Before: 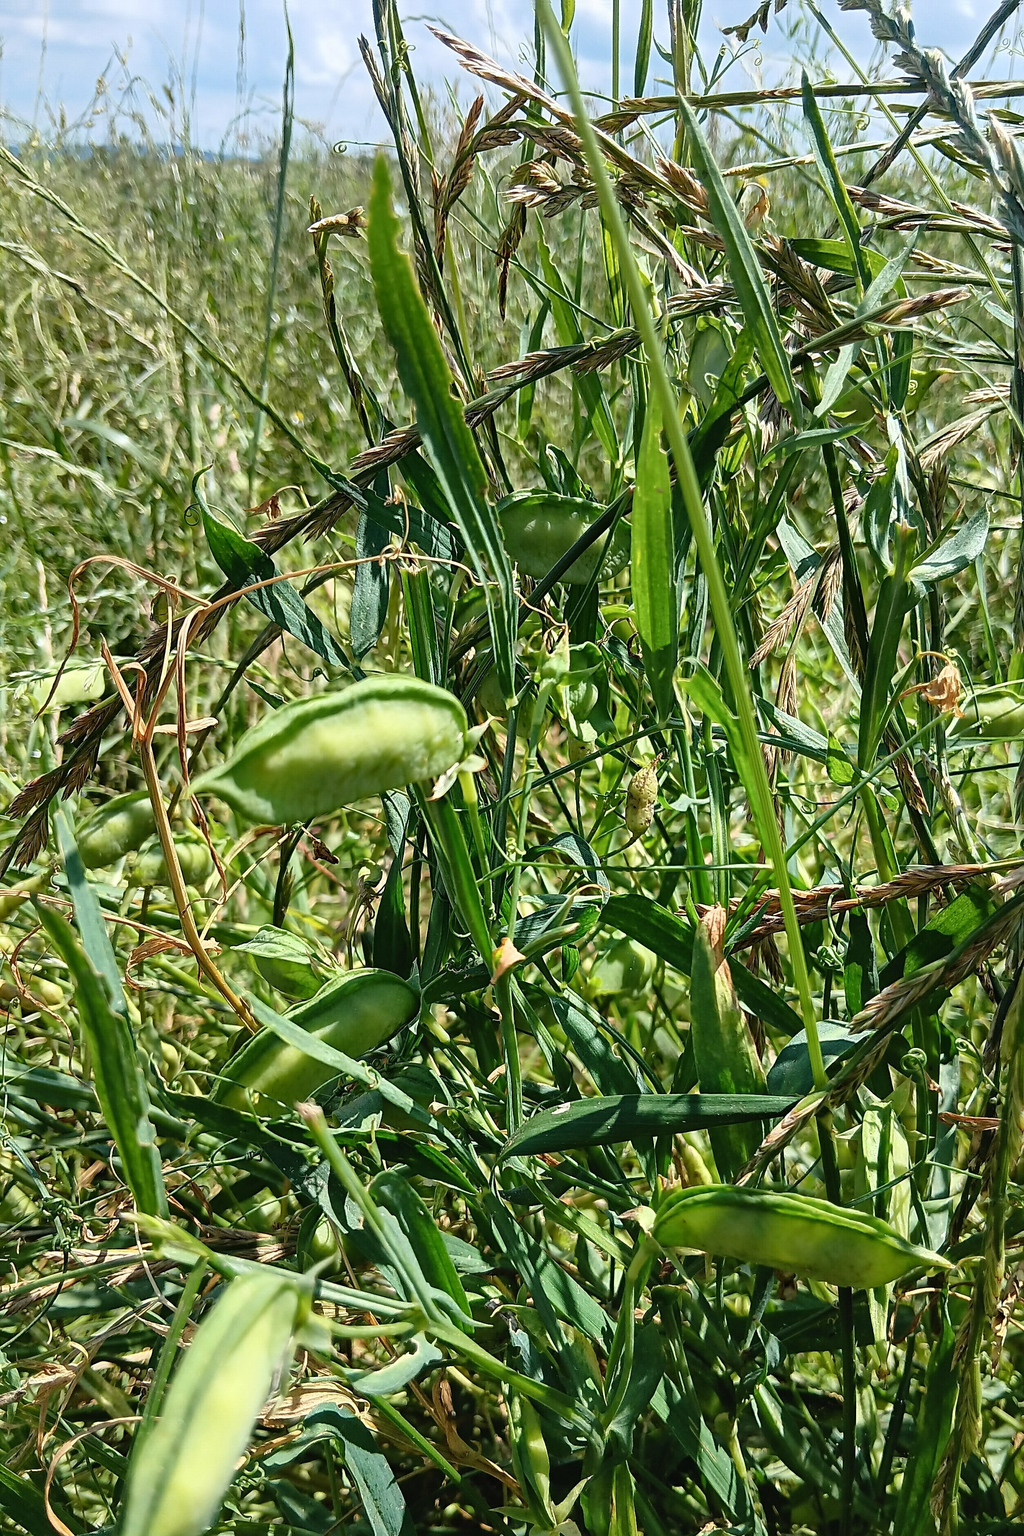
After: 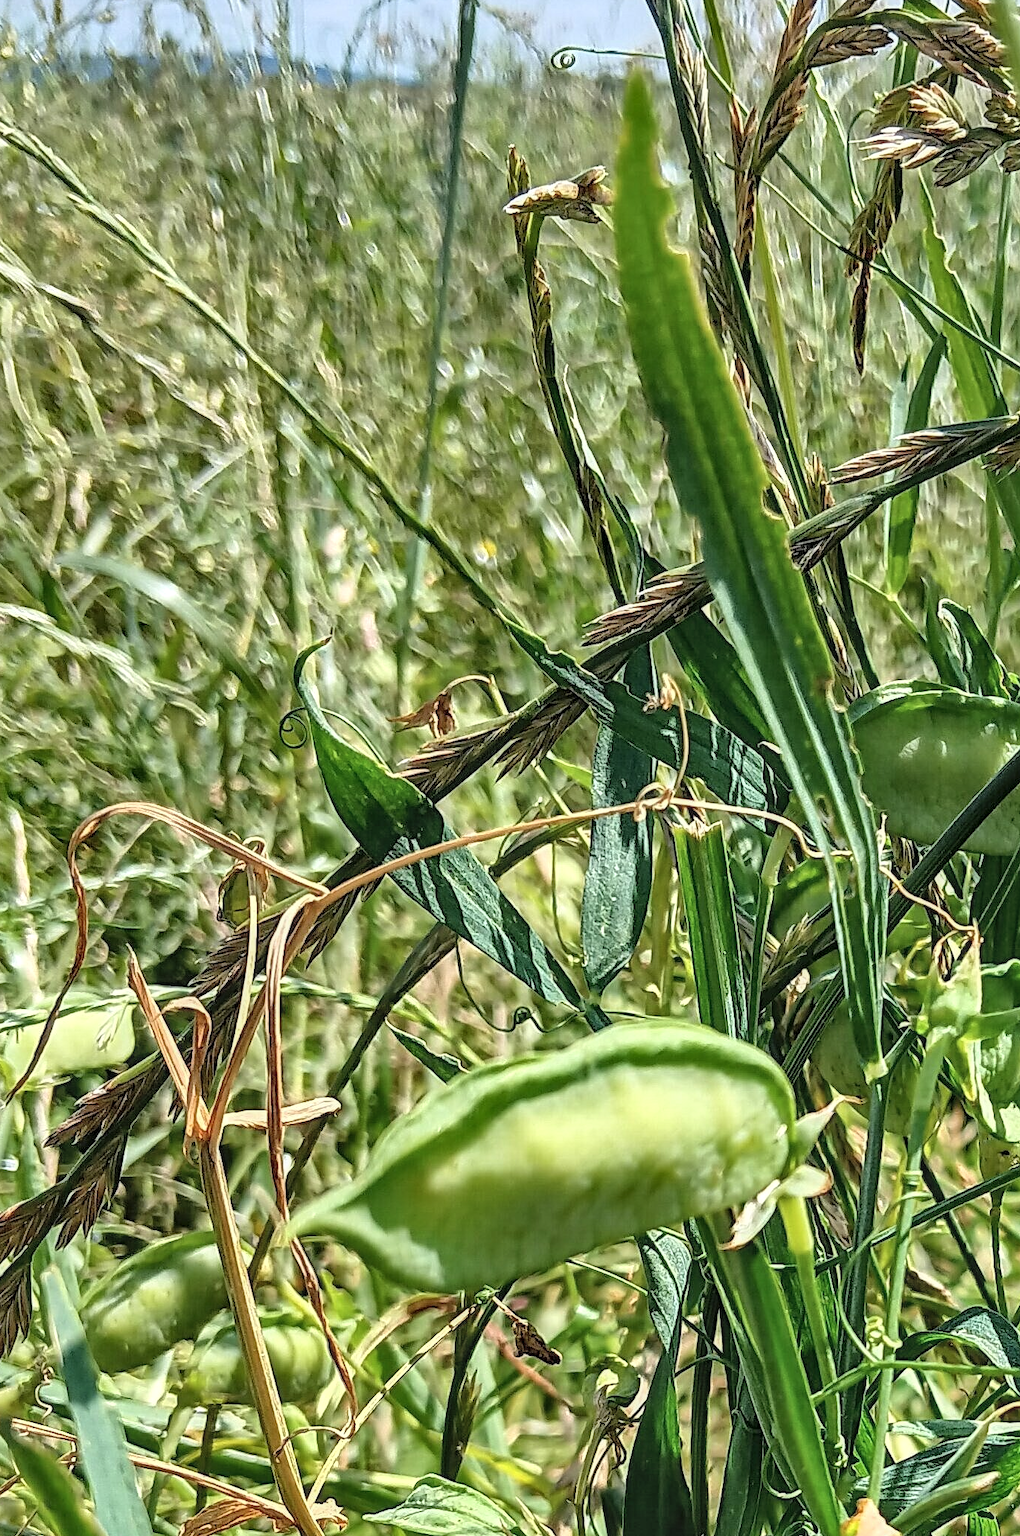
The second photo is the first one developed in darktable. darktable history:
contrast brightness saturation: brightness 0.13
local contrast: detail 130%
shadows and highlights: soften with gaussian
crop and rotate: left 3.047%, top 7.509%, right 42.236%, bottom 37.598%
